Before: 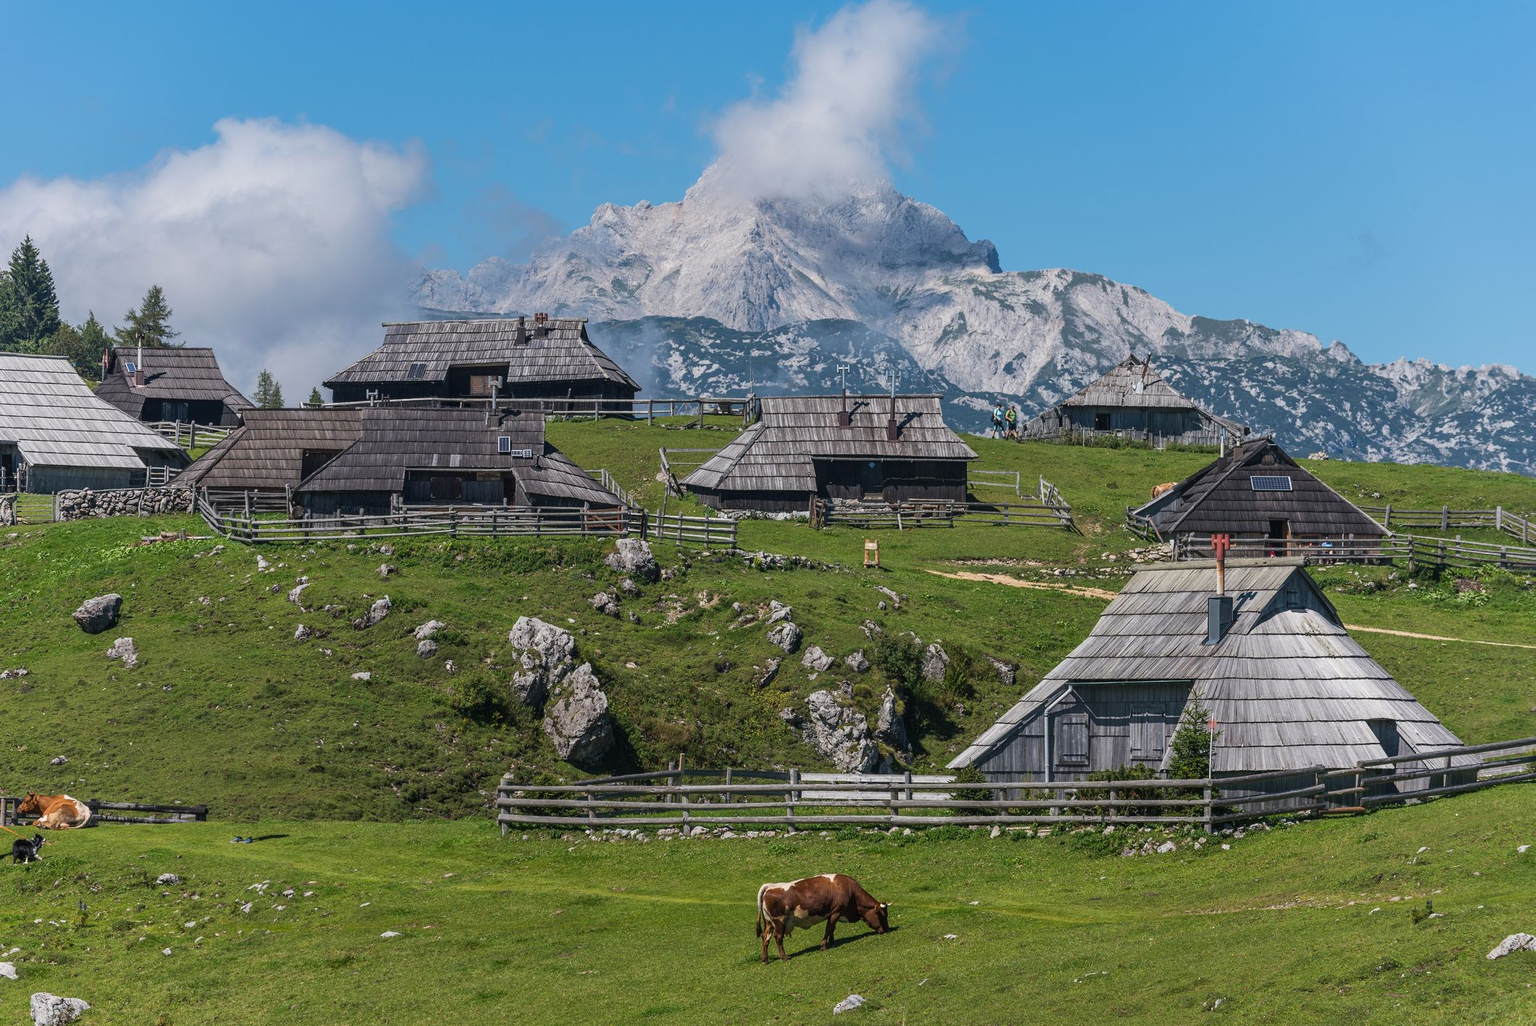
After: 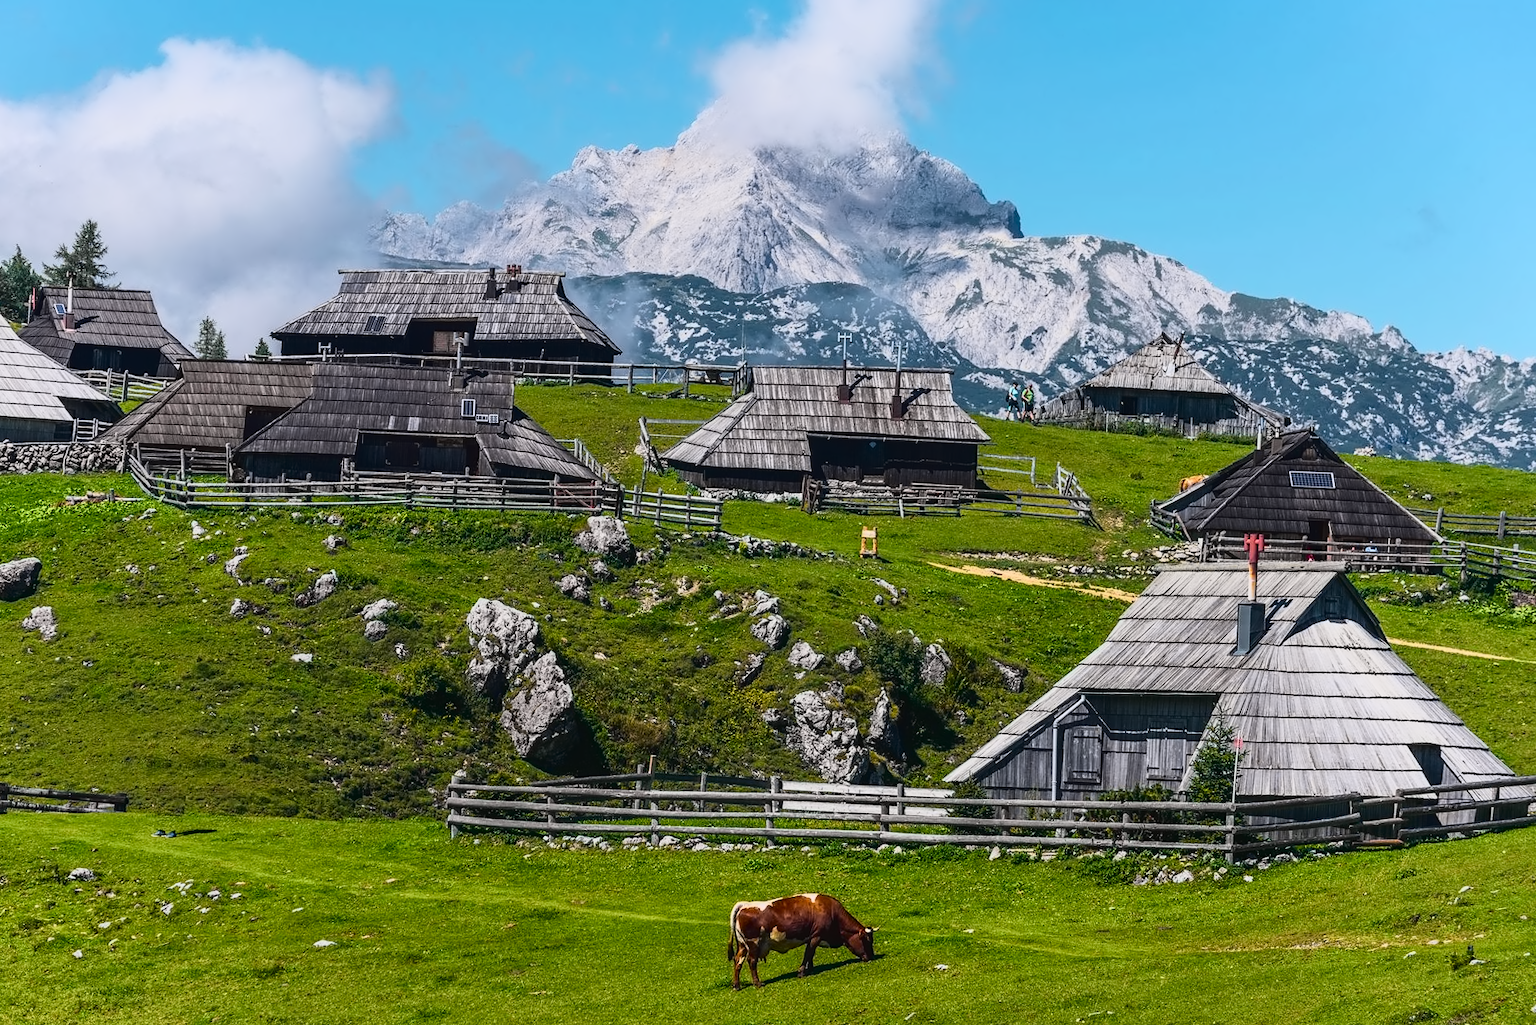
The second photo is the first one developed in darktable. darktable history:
contrast equalizer: y [[0.5 ×4, 0.525, 0.667], [0.5 ×6], [0.5 ×6], [0 ×4, 0.042, 0], [0, 0, 0.004, 0.1, 0.191, 0.131]]
tone curve: curves: ch0 [(0, 0.023) (0.132, 0.075) (0.256, 0.2) (0.463, 0.494) (0.699, 0.816) (0.813, 0.898) (1, 0.943)]; ch1 [(0, 0) (0.32, 0.306) (0.441, 0.41) (0.476, 0.466) (0.498, 0.5) (0.518, 0.519) (0.546, 0.571) (0.604, 0.651) (0.733, 0.817) (1, 1)]; ch2 [(0, 0) (0.312, 0.313) (0.431, 0.425) (0.483, 0.477) (0.503, 0.503) (0.526, 0.507) (0.564, 0.575) (0.614, 0.695) (0.713, 0.767) (0.985, 0.966)], color space Lab, independent channels
white balance: emerald 1
crop and rotate: angle -1.96°, left 3.097%, top 4.154%, right 1.586%, bottom 0.529%
